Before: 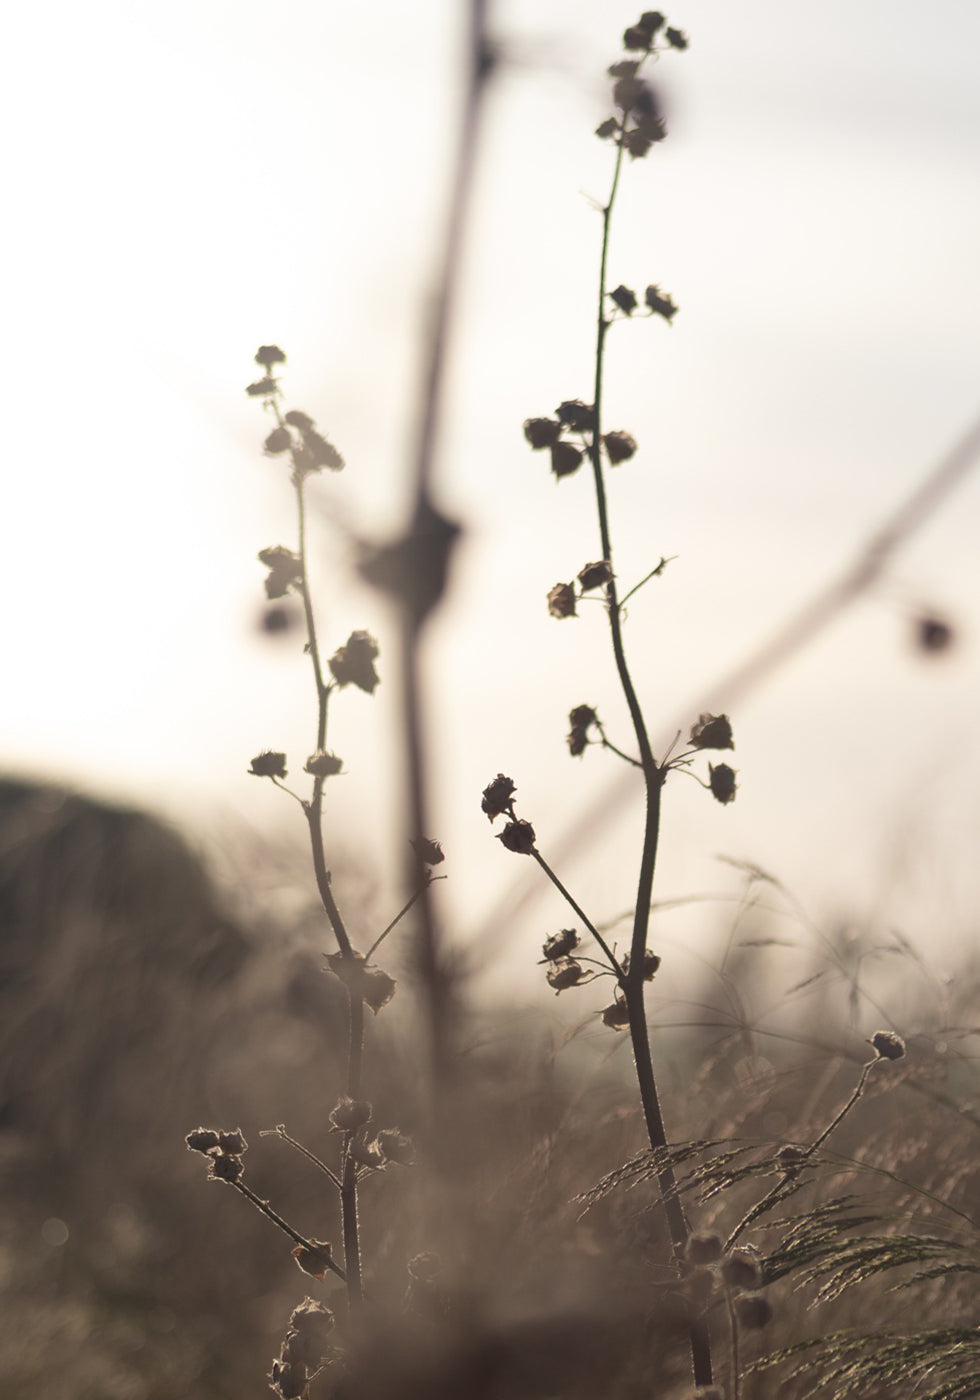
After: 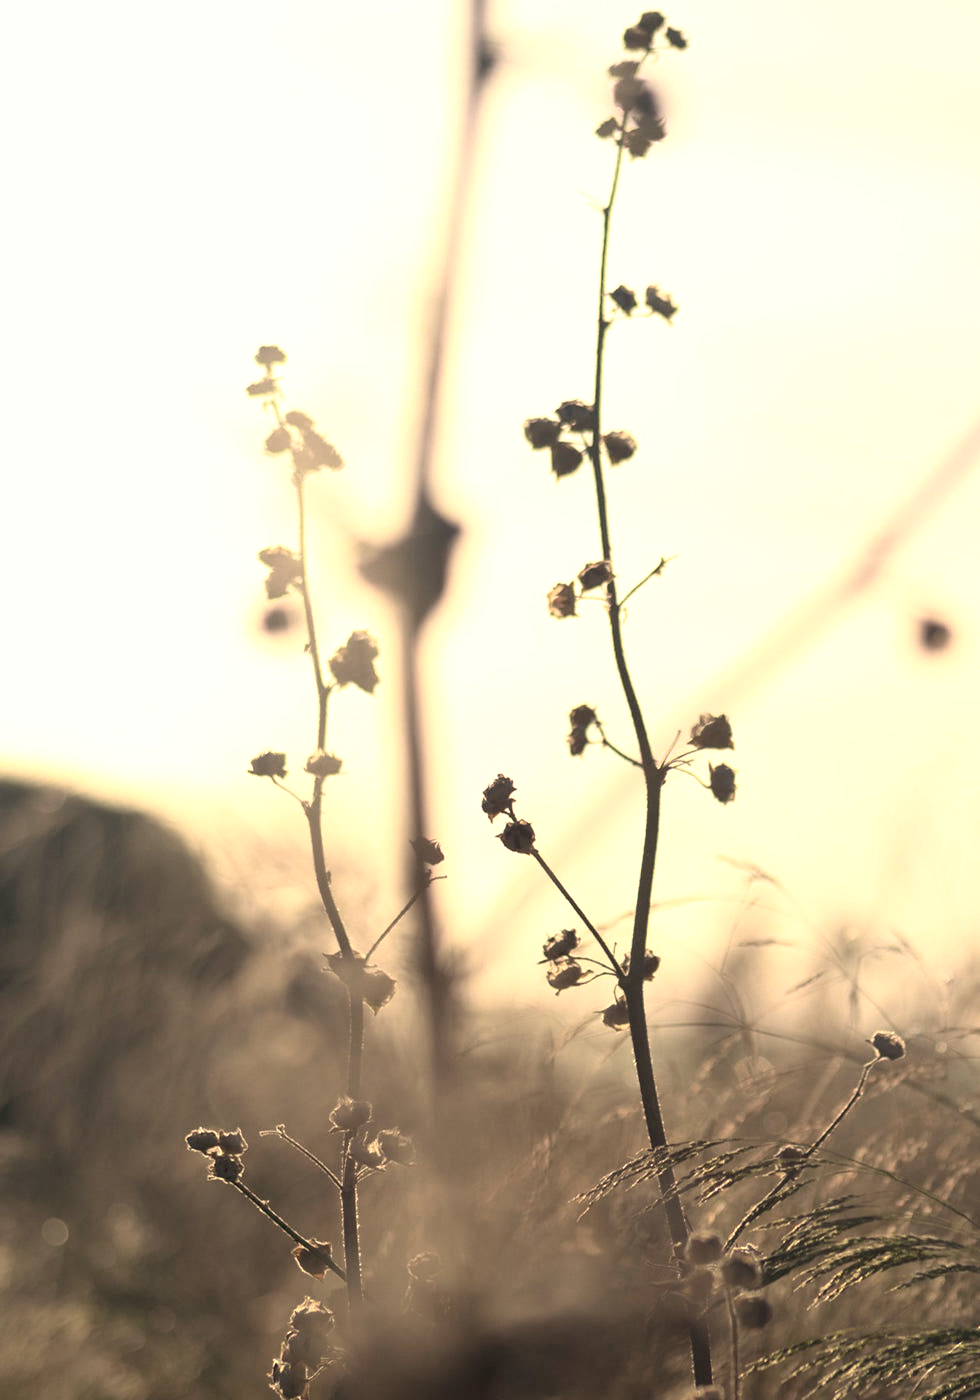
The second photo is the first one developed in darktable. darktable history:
contrast brightness saturation: contrast 0.2, brightness 0.15, saturation 0.14
white balance: red 1.122, green 1.093
color correction: highlights a* 5.38, highlights b* 5.3, shadows a* -4.26, shadows b* -5.11
exposure: black level correction -0.014, exposure -0.193 EV, compensate highlight preservation false
levels: levels [0.073, 0.497, 0.972]
tone curve: color space Lab, linked channels, preserve colors none
color zones: curves: ch0 [(0, 0.558) (0.143, 0.548) (0.286, 0.447) (0.429, 0.259) (0.571, 0.5) (0.714, 0.5) (0.857, 0.593) (1, 0.558)]; ch1 [(0, 0.543) (0.01, 0.544) (0.12, 0.492) (0.248, 0.458) (0.5, 0.534) (0.748, 0.5) (0.99, 0.469) (1, 0.543)]; ch2 [(0, 0.507) (0.143, 0.522) (0.286, 0.505) (0.429, 0.5) (0.571, 0.5) (0.714, 0.5) (0.857, 0.5) (1, 0.507)]
base curve: curves: ch0 [(0.017, 0) (0.425, 0.441) (0.844, 0.933) (1, 1)], preserve colors none
